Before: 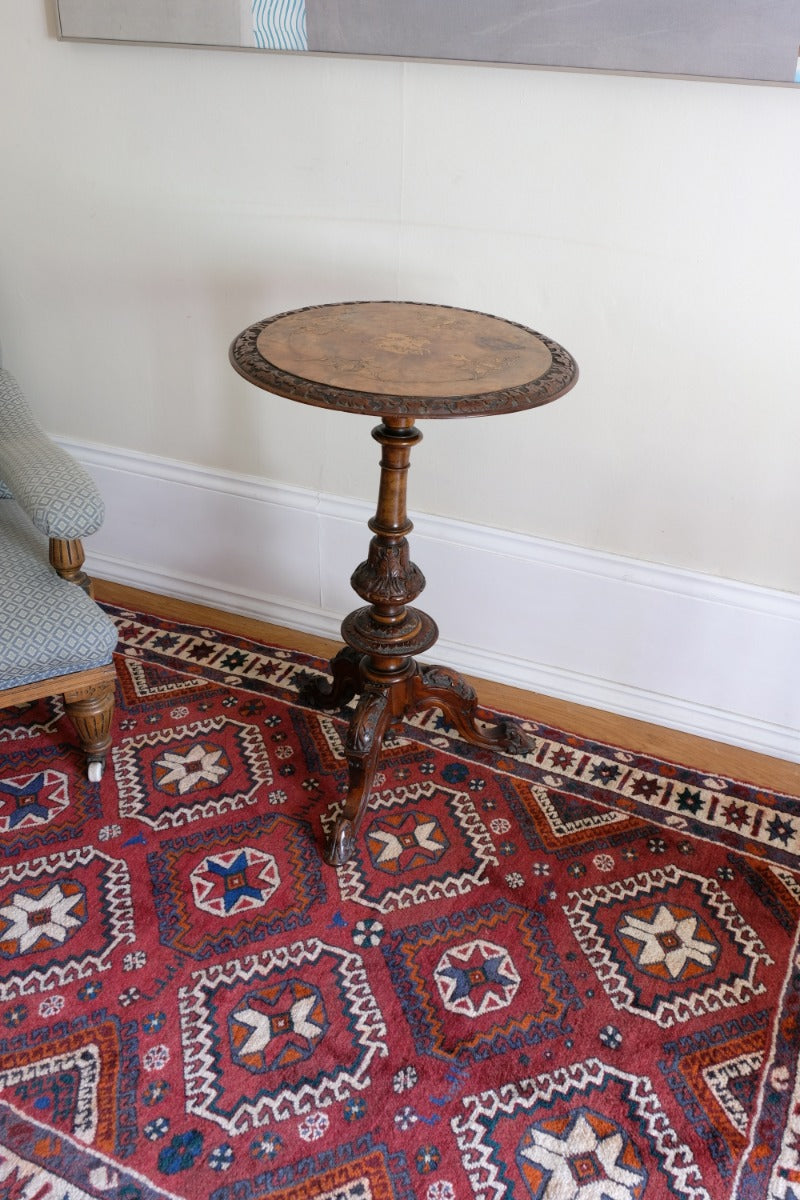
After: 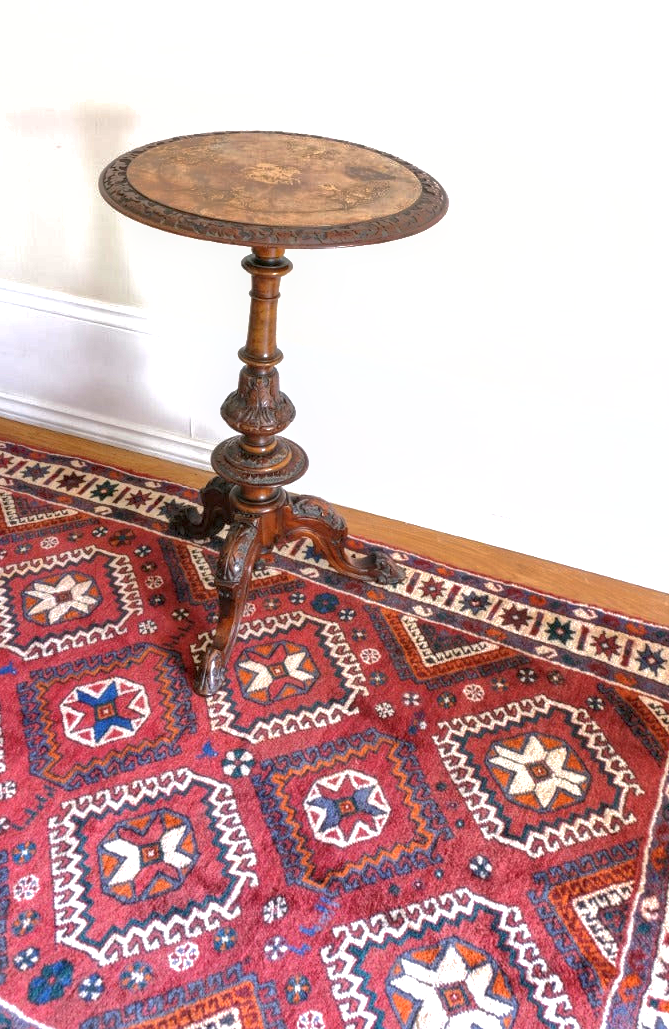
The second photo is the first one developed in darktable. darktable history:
exposure: black level correction 0, exposure 1.1 EV, compensate exposure bias true, compensate highlight preservation false
local contrast: on, module defaults
shadows and highlights: on, module defaults
crop: left 16.315%, top 14.246%
